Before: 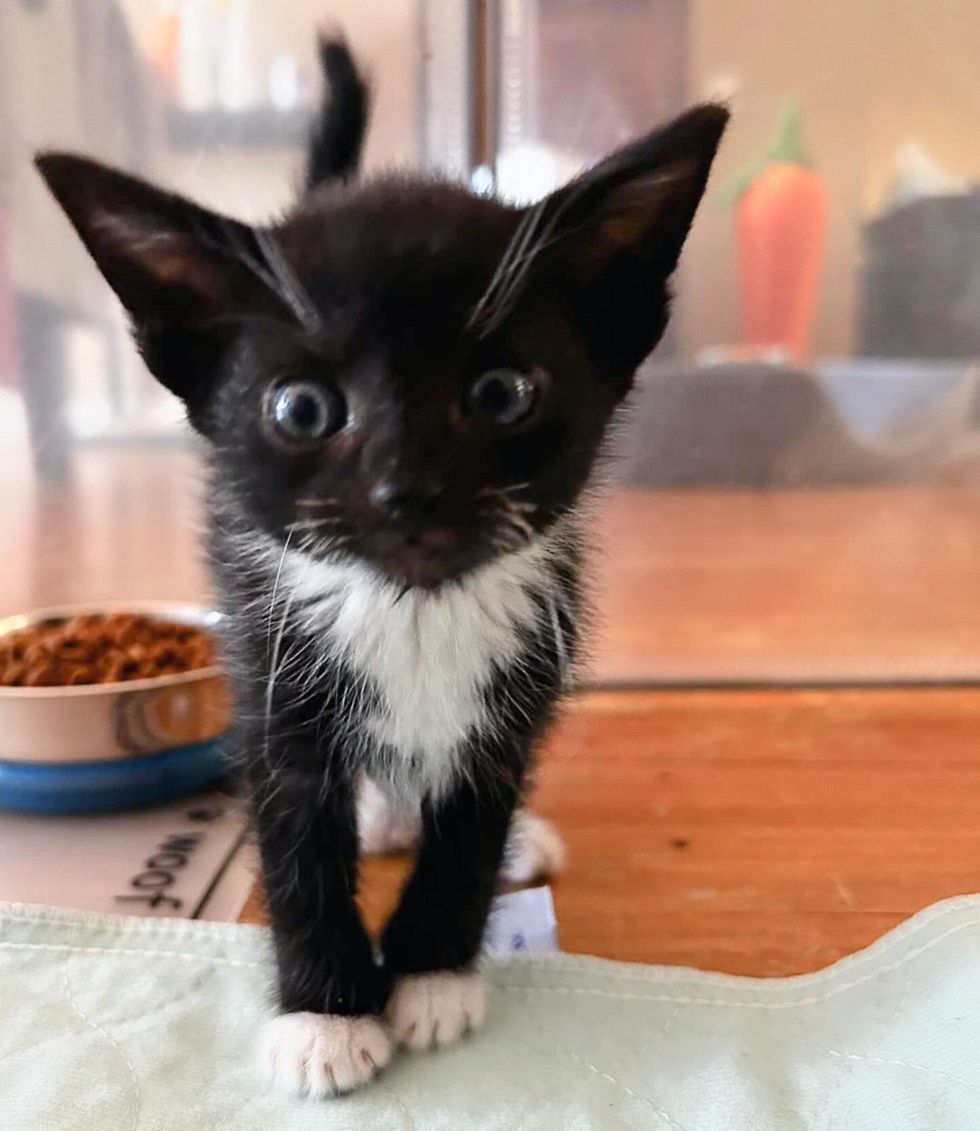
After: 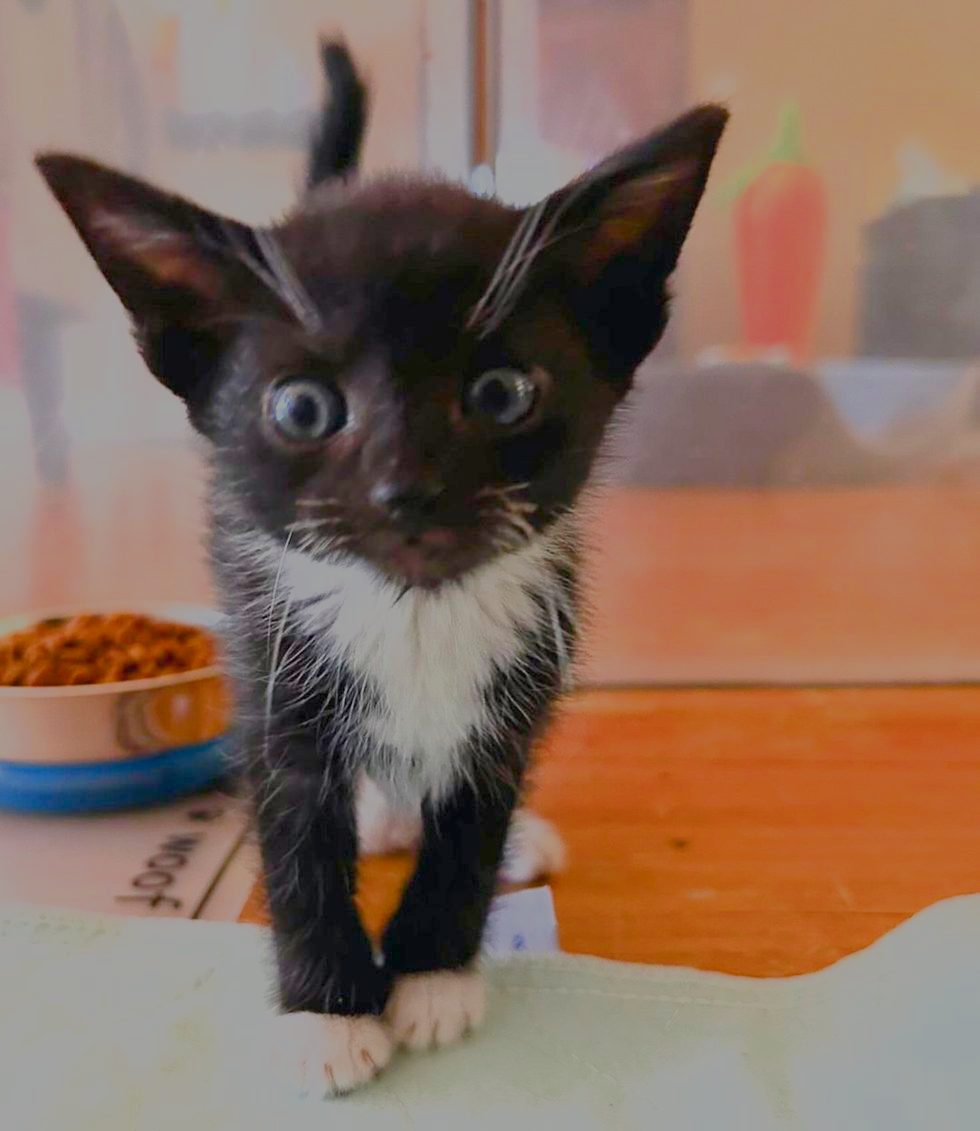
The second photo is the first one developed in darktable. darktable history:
color balance rgb: highlights gain › chroma 0.15%, highlights gain › hue 330.88°, perceptual saturation grading › global saturation 29.731%, global vibrance 23.835%, contrast -25.641%
filmic rgb: black relative exposure -13 EV, white relative exposure 4.04 EV, target white luminance 85.092%, hardness 6.29, latitude 41.5%, contrast 0.859, shadows ↔ highlights balance 8.69%
